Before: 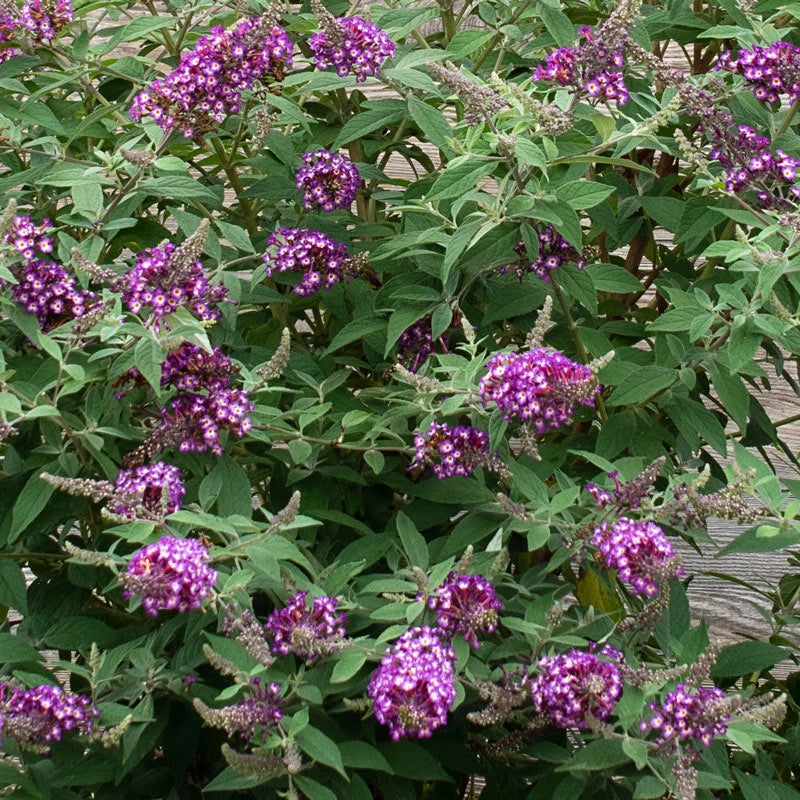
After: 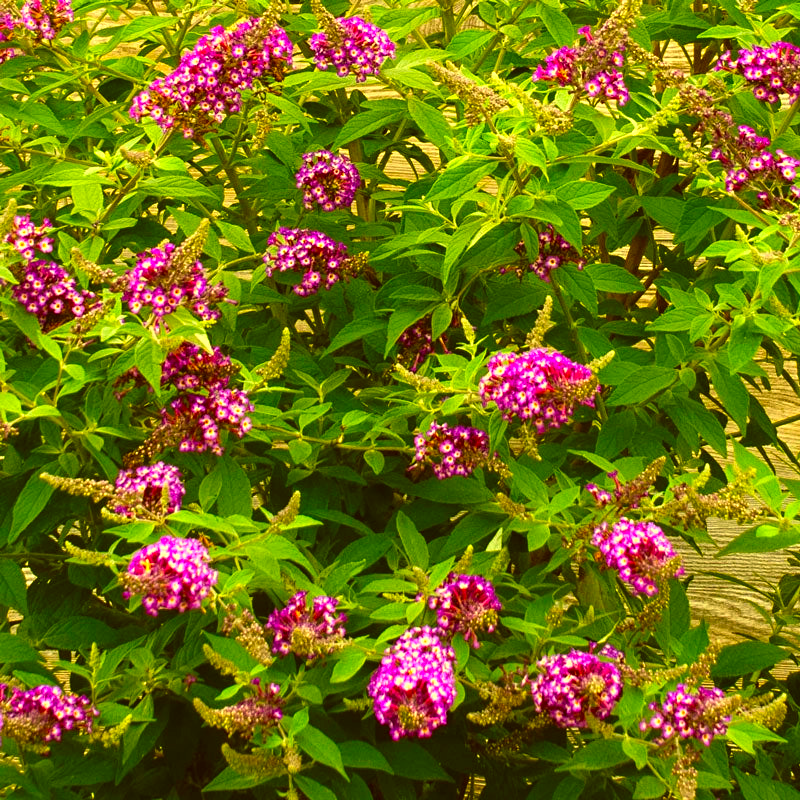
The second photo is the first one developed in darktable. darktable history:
exposure: black level correction -0.002, exposure 0.54 EV, compensate highlight preservation false
color correction: highlights a* 0.162, highlights b* 29.53, shadows a* -0.162, shadows b* 21.09
color contrast: green-magenta contrast 1.55, blue-yellow contrast 1.83
